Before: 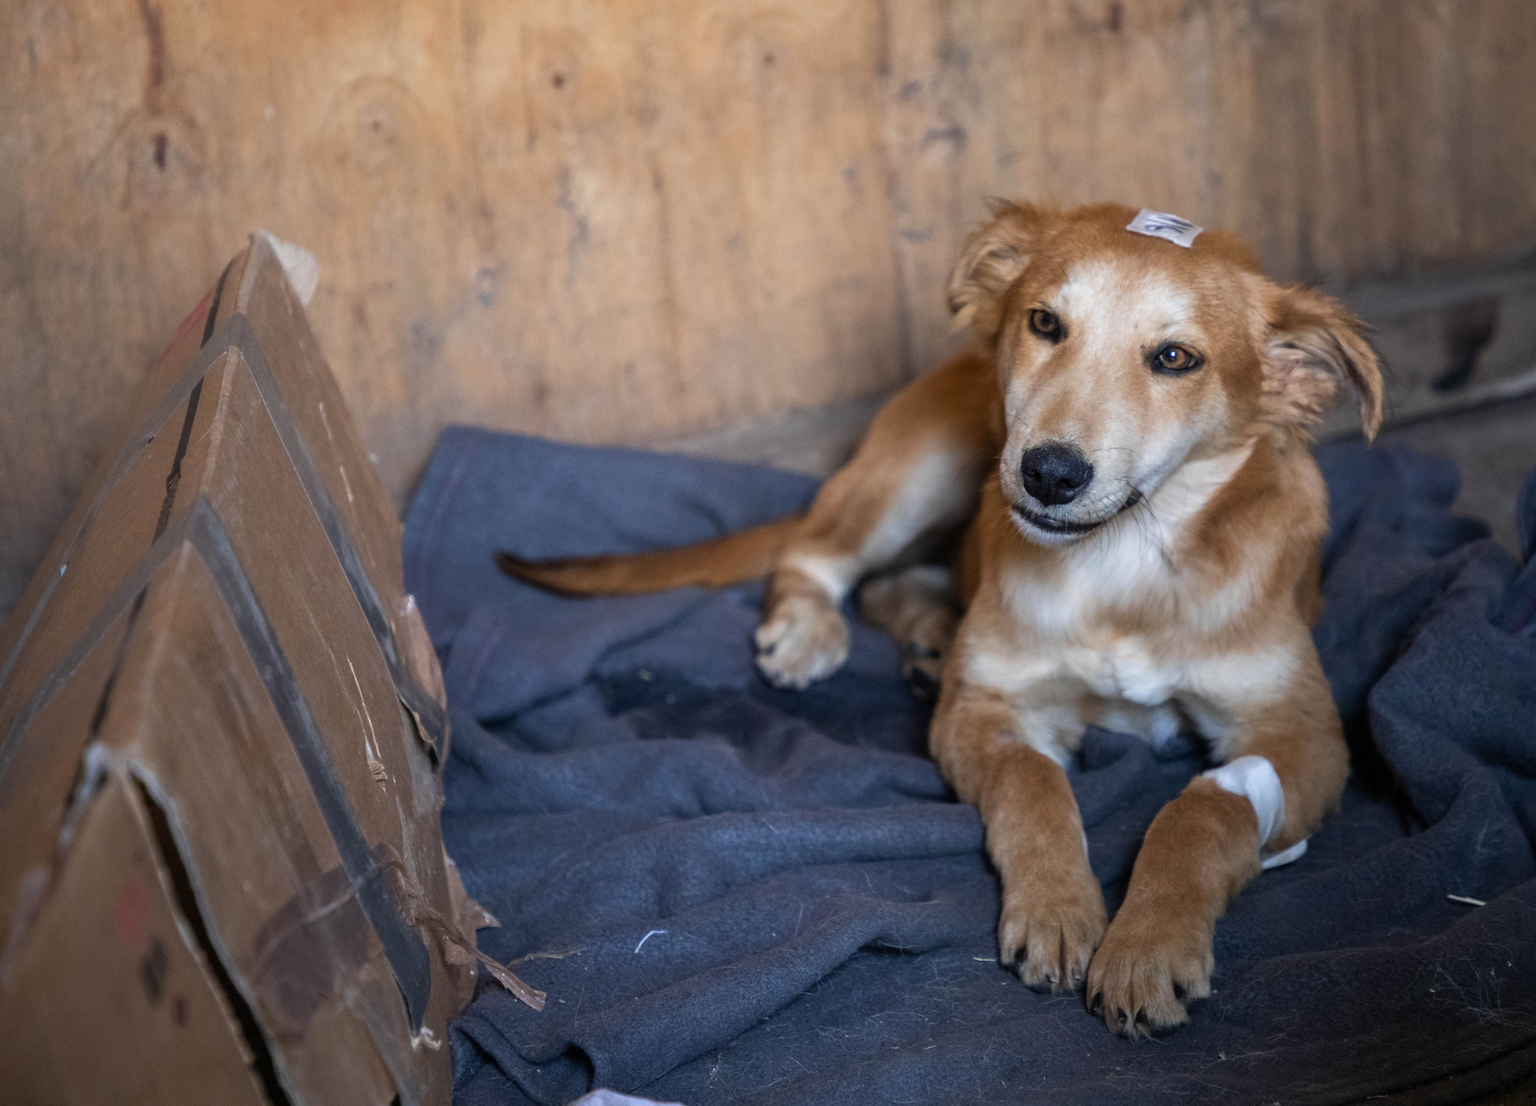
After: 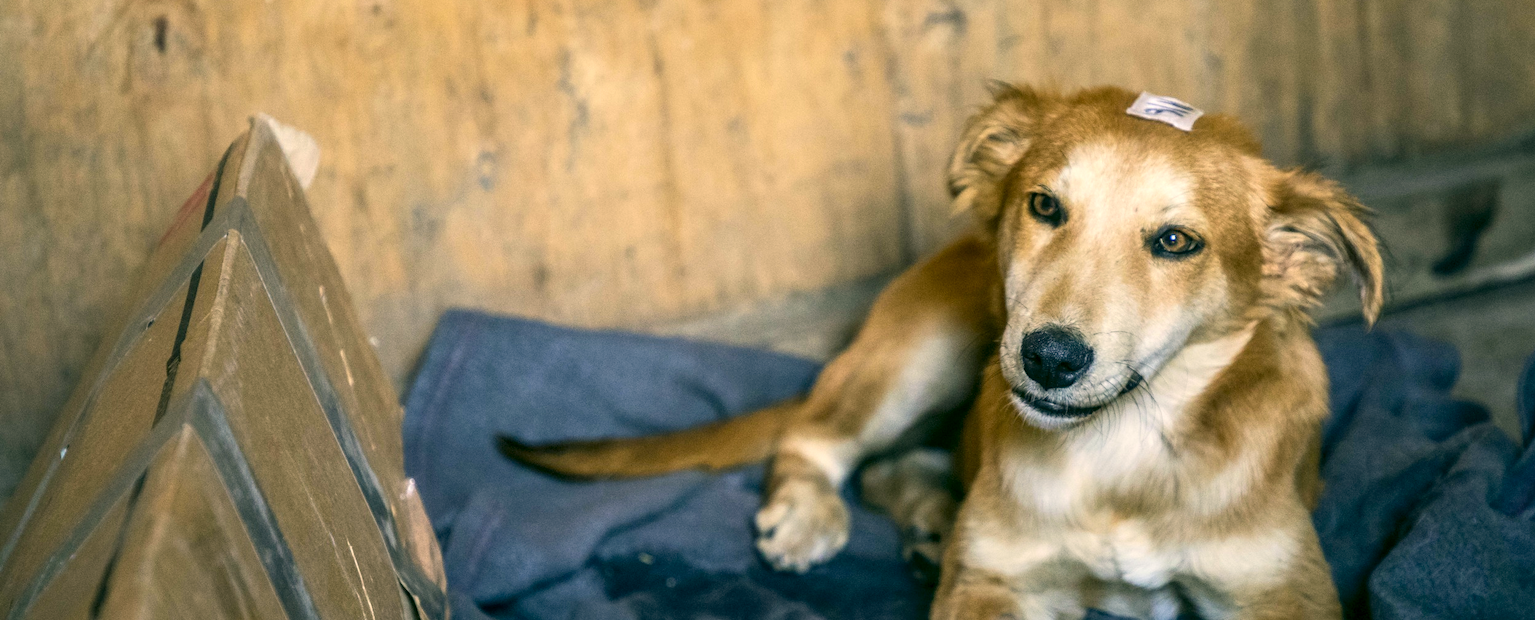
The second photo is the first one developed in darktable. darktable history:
color correction: highlights a* 5.3, highlights b* 24.26, shadows a* -15.58, shadows b* 4.02
contrast brightness saturation: contrast 0.2, brightness 0.16, saturation 0.22
crop and rotate: top 10.605%, bottom 33.274%
shadows and highlights: shadows 62.66, white point adjustment 0.37, highlights -34.44, compress 83.82%
local contrast: detail 130%
white balance: red 0.967, blue 1.049
